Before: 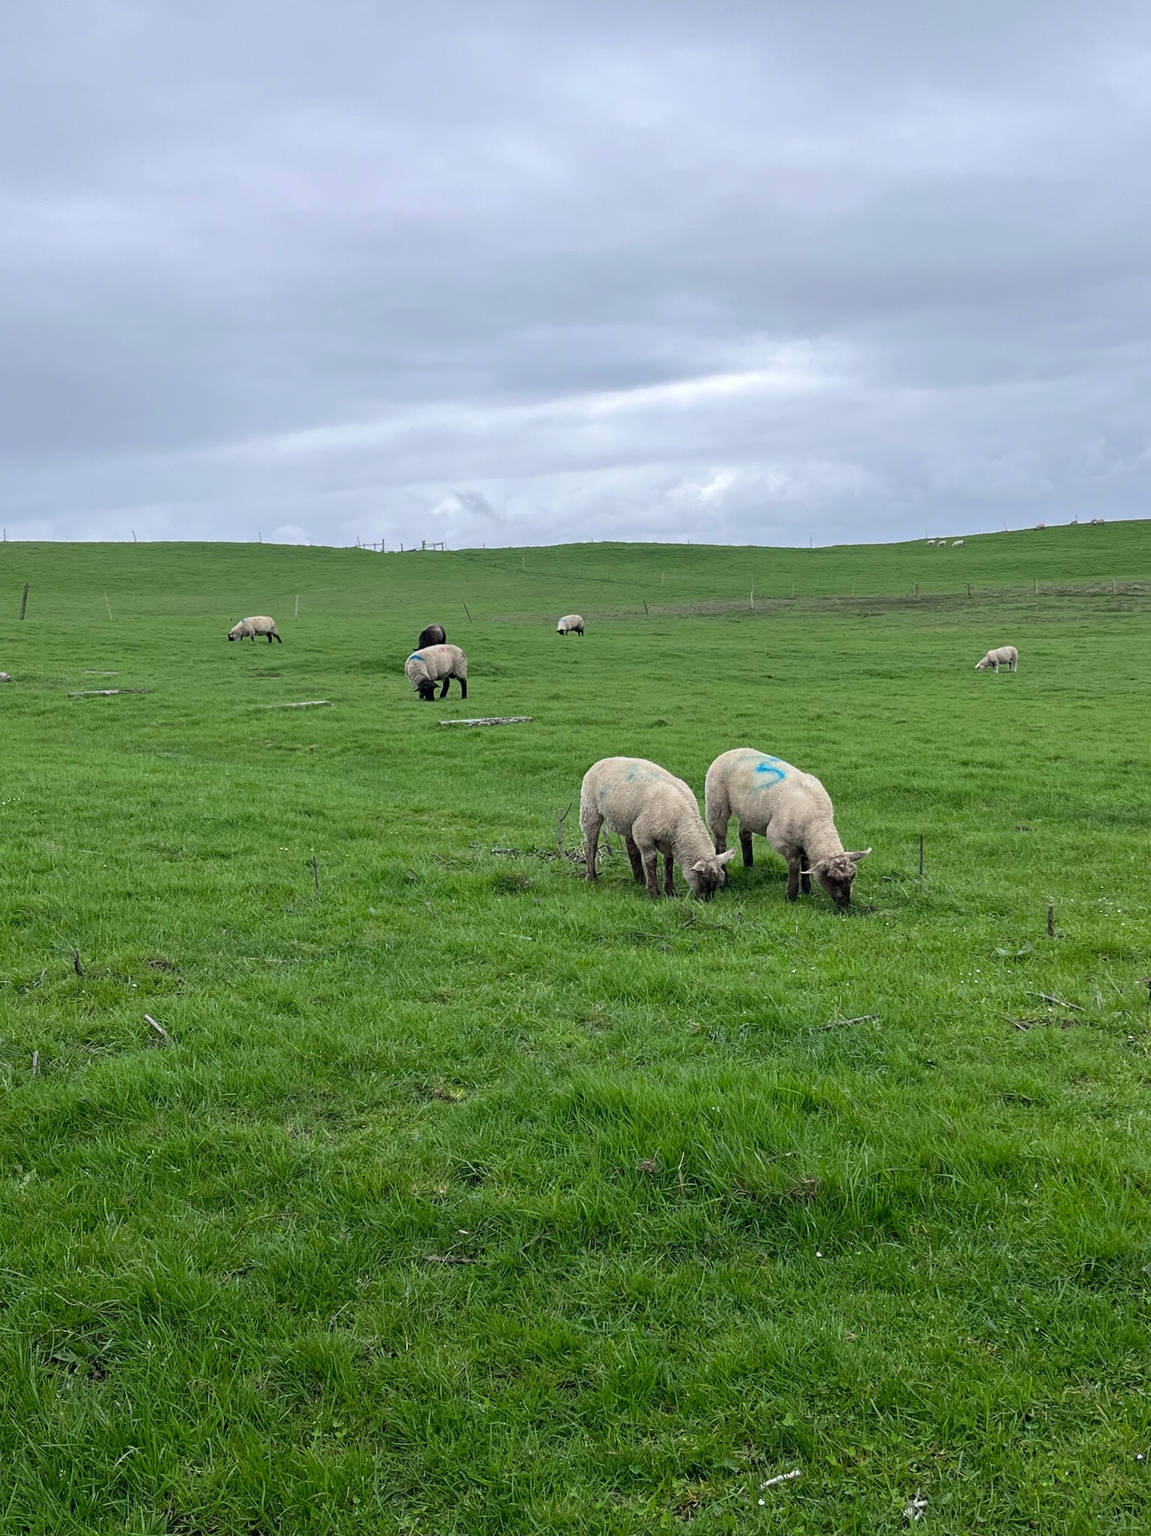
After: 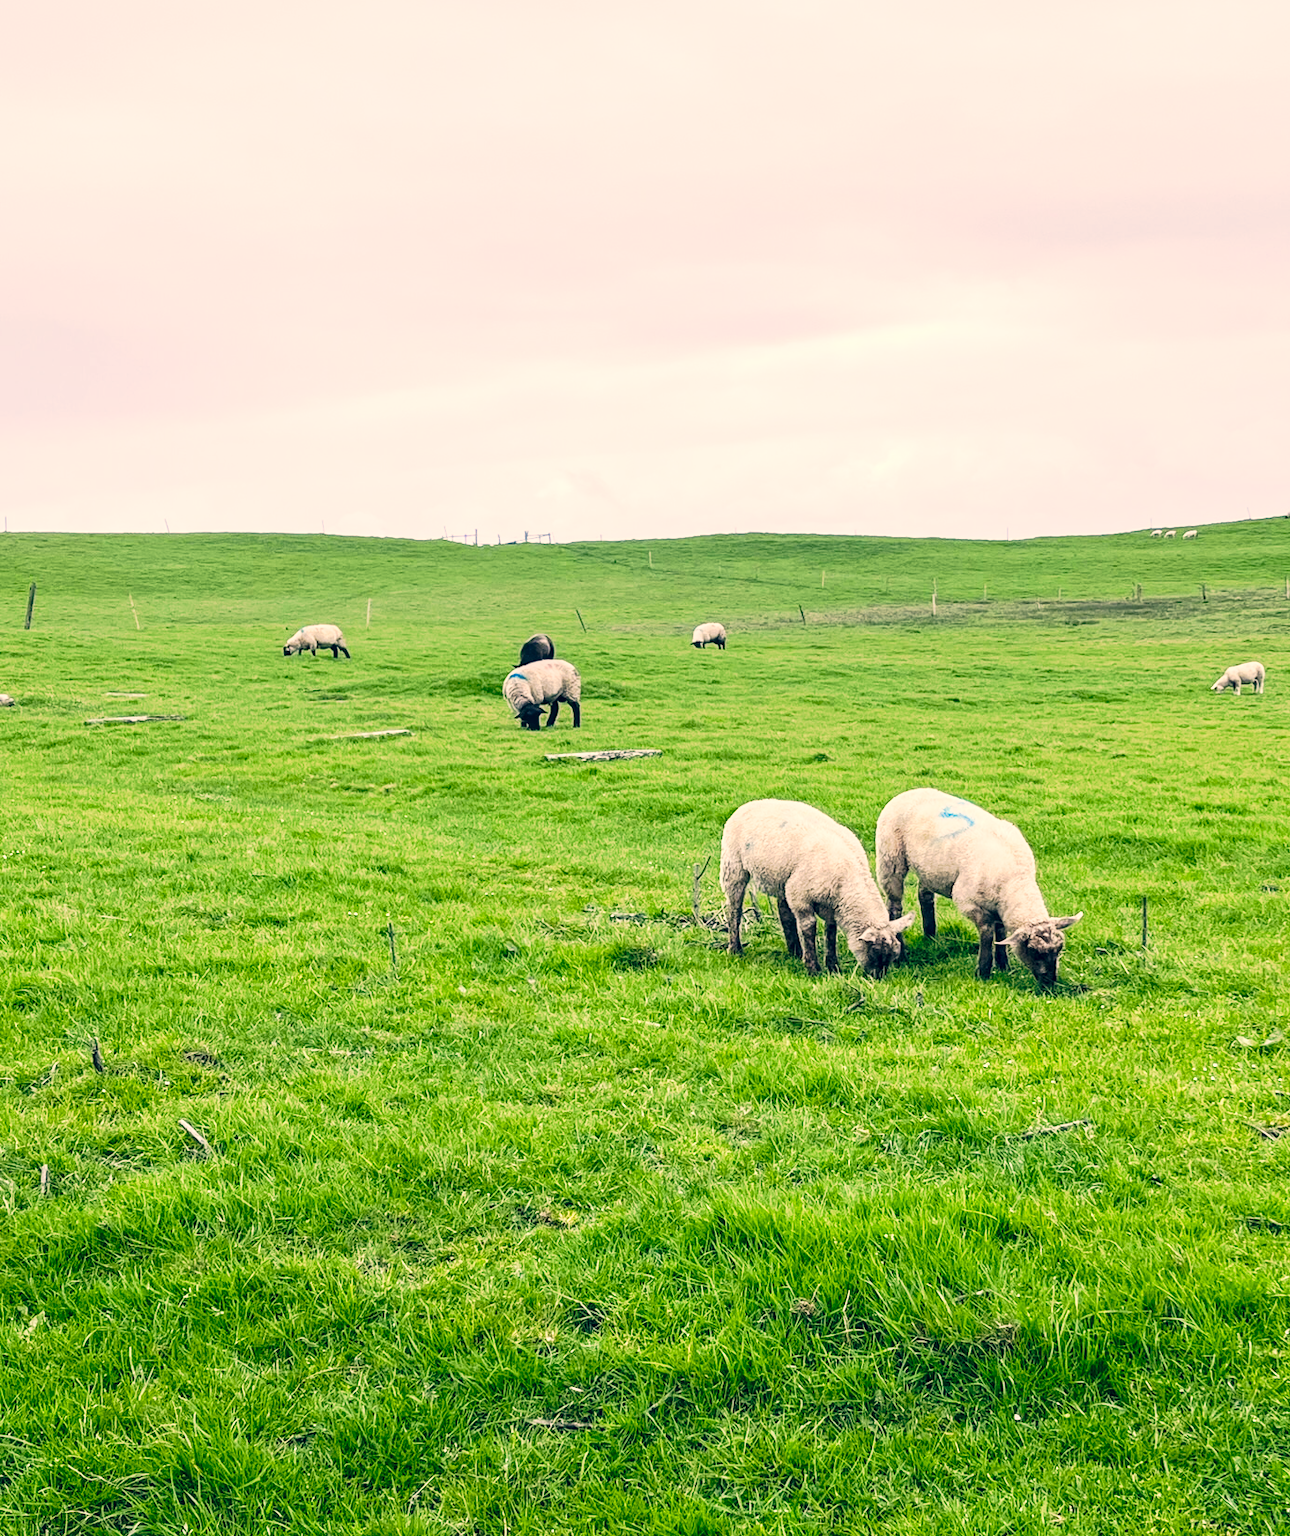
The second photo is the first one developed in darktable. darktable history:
color correction: highlights a* 10.36, highlights b* 14.44, shadows a* -9.54, shadows b* -15.09
tone curve: curves: ch0 [(0, 0) (0.003, 0.003) (0.011, 0.013) (0.025, 0.029) (0.044, 0.052) (0.069, 0.081) (0.1, 0.116) (0.136, 0.158) (0.177, 0.207) (0.224, 0.268) (0.277, 0.373) (0.335, 0.465) (0.399, 0.565) (0.468, 0.674) (0.543, 0.79) (0.623, 0.853) (0.709, 0.918) (0.801, 0.956) (0.898, 0.977) (1, 1)], preserve colors none
crop: top 7.399%, right 9.709%, bottom 12.057%
local contrast: on, module defaults
